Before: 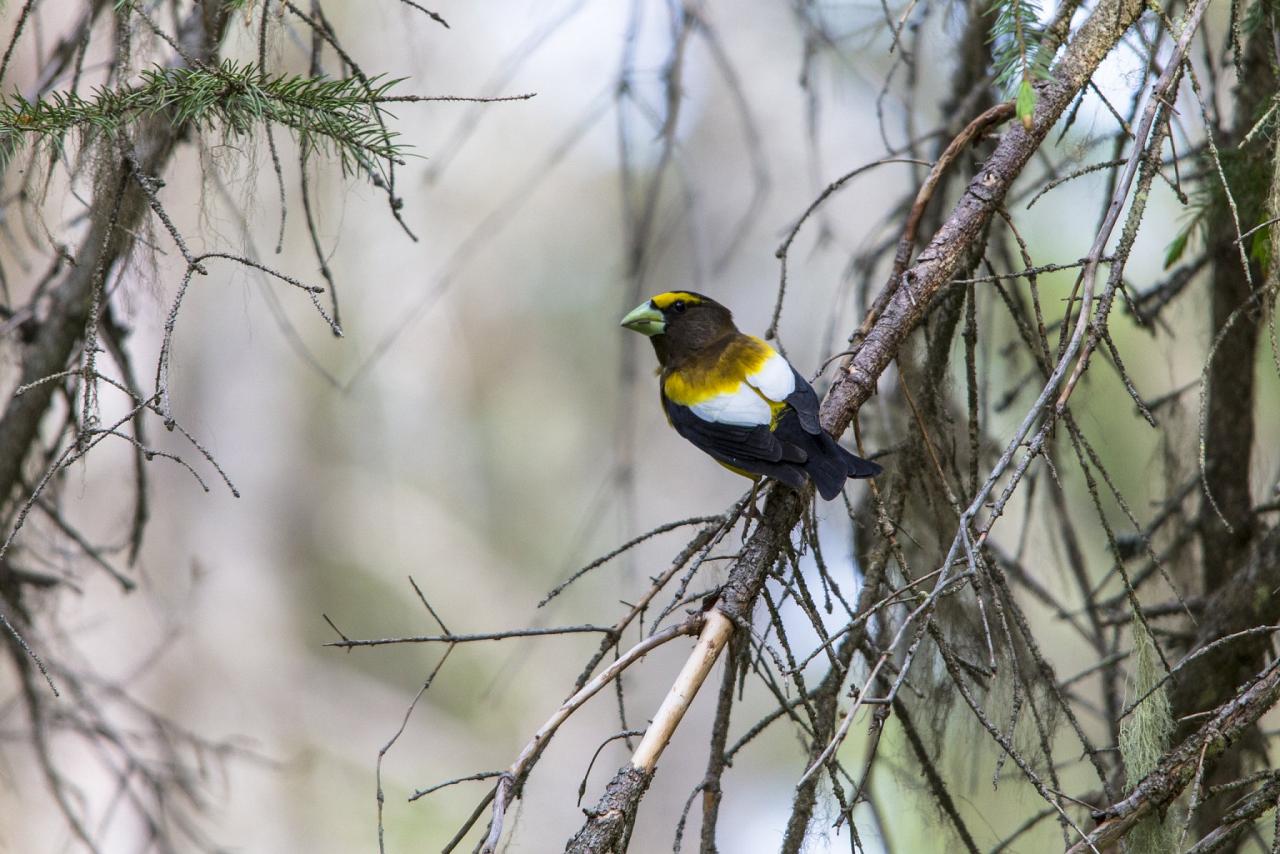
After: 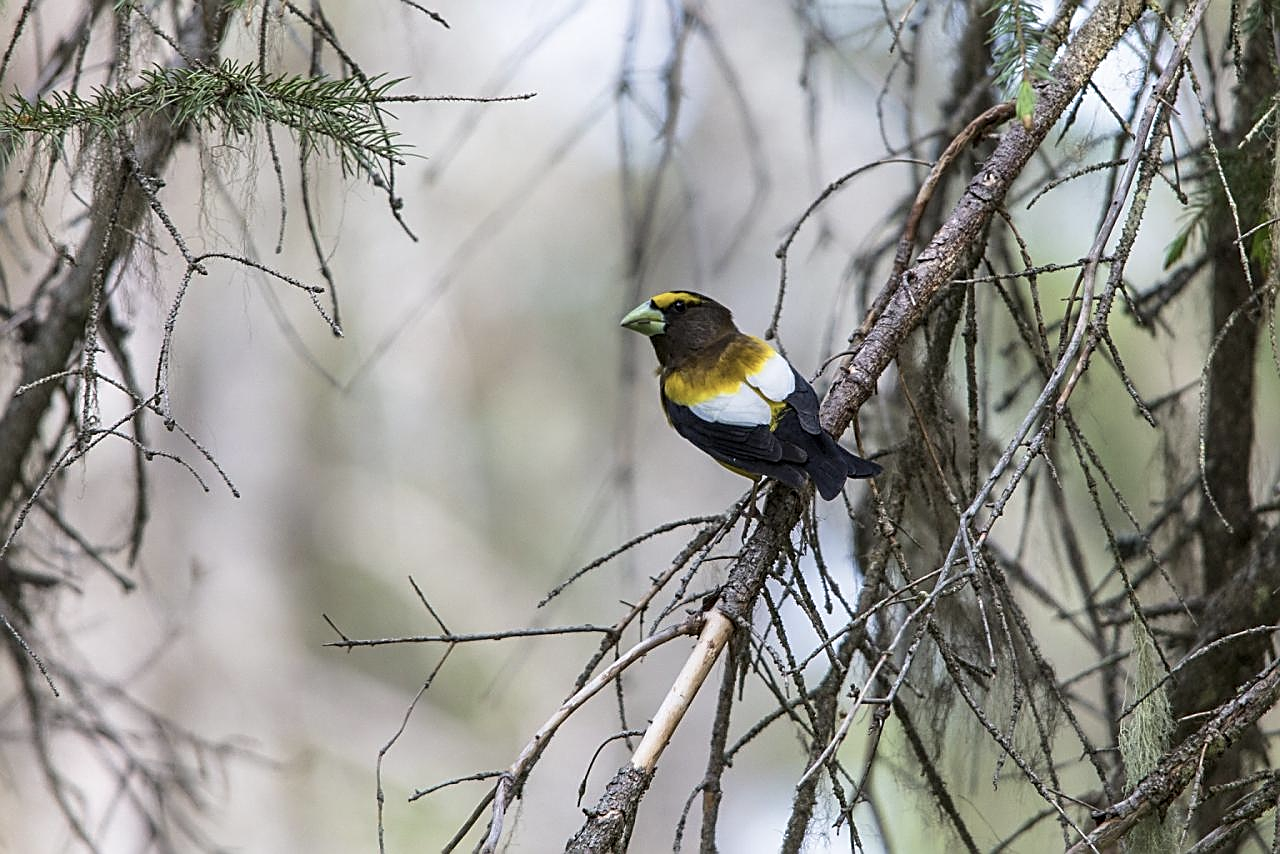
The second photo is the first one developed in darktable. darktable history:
color correction: saturation 0.8
sharpen: amount 0.75
